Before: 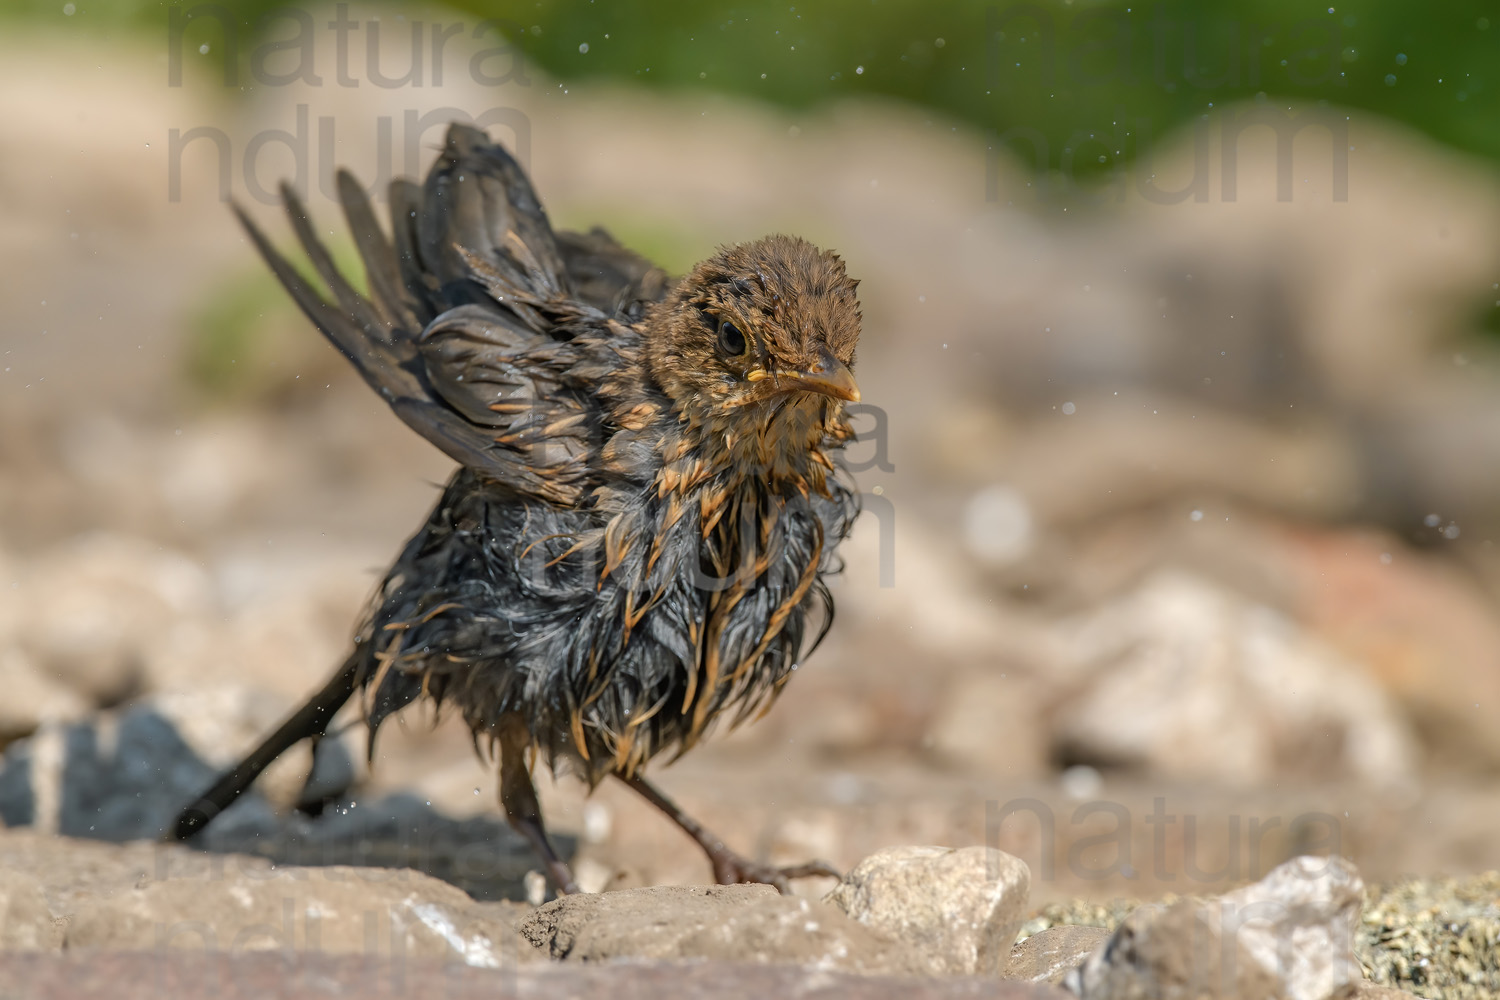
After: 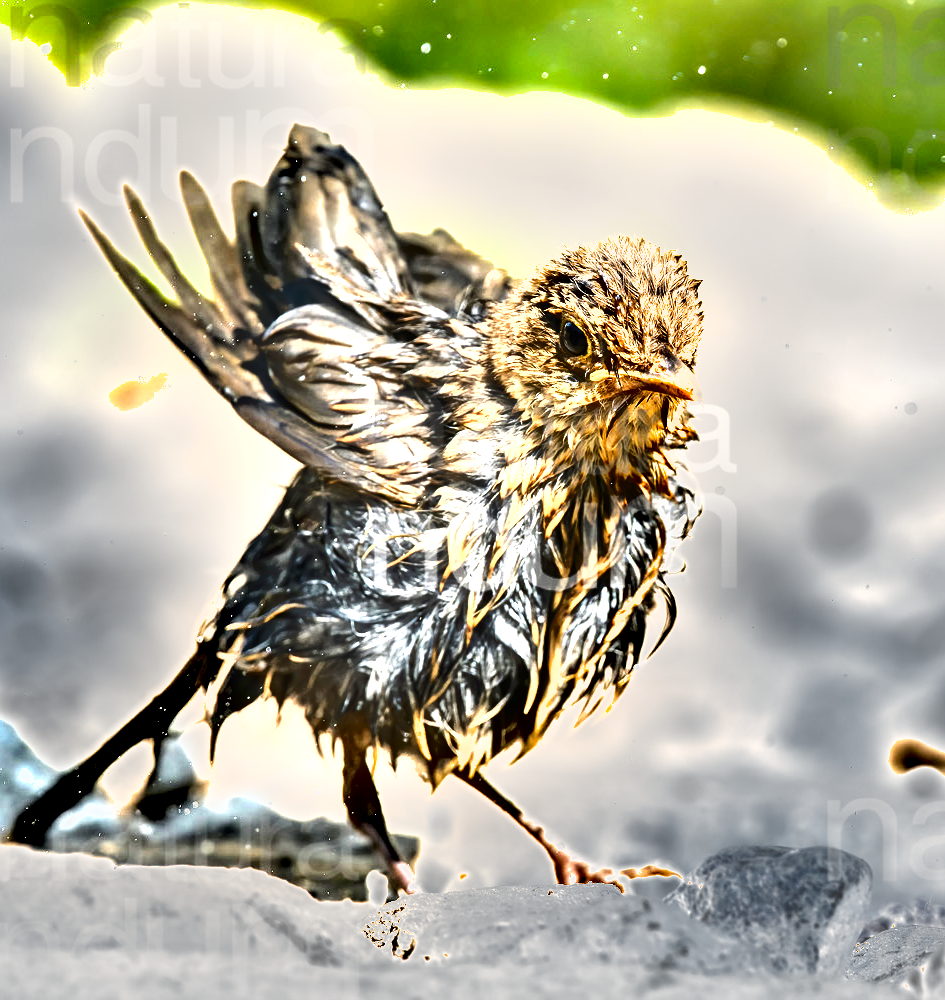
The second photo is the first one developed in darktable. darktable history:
shadows and highlights: soften with gaussian
crop: left 10.559%, right 26.38%
tone equalizer: -8 EV -0.765 EV, -7 EV -0.674 EV, -6 EV -0.59 EV, -5 EV -0.41 EV, -3 EV 0.4 EV, -2 EV 0.6 EV, -1 EV 0.678 EV, +0 EV 0.758 EV, mask exposure compensation -0.5 EV
exposure: black level correction 0, exposure 1.891 EV, compensate highlight preservation false
